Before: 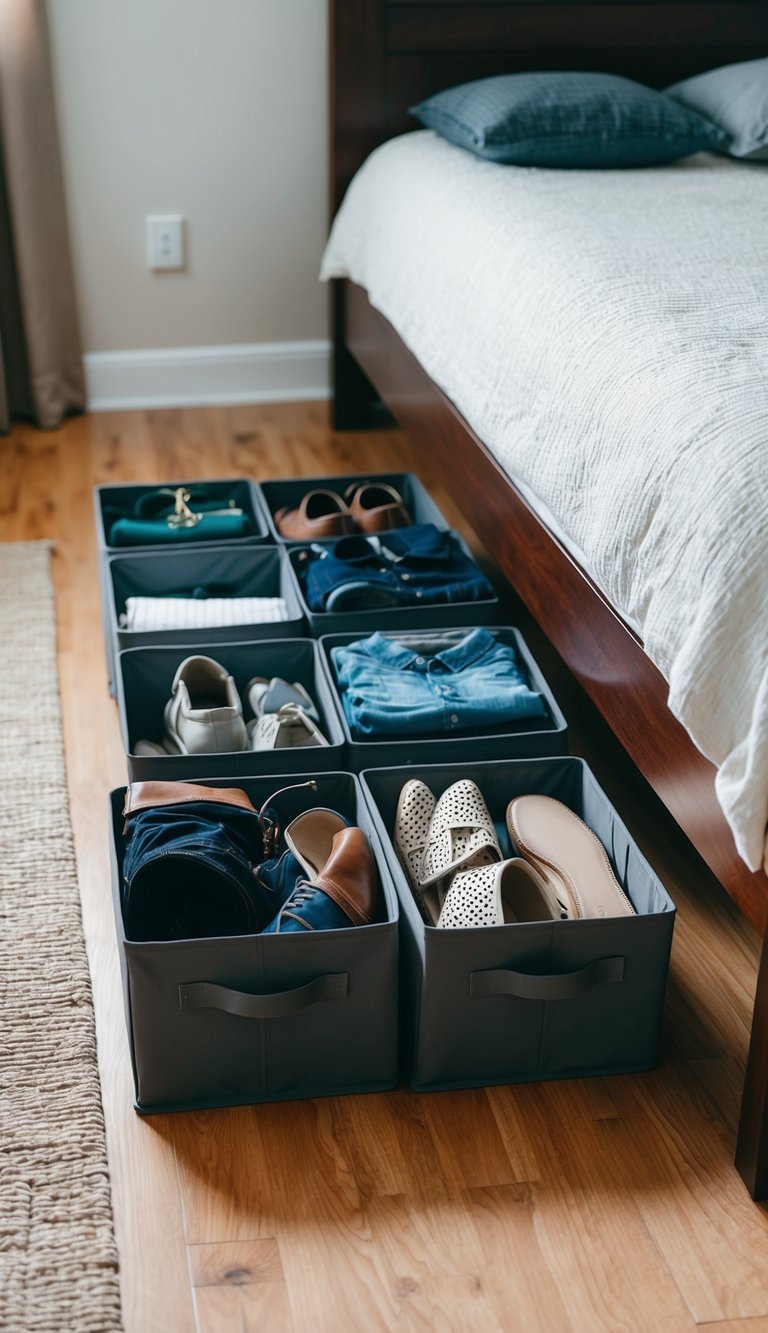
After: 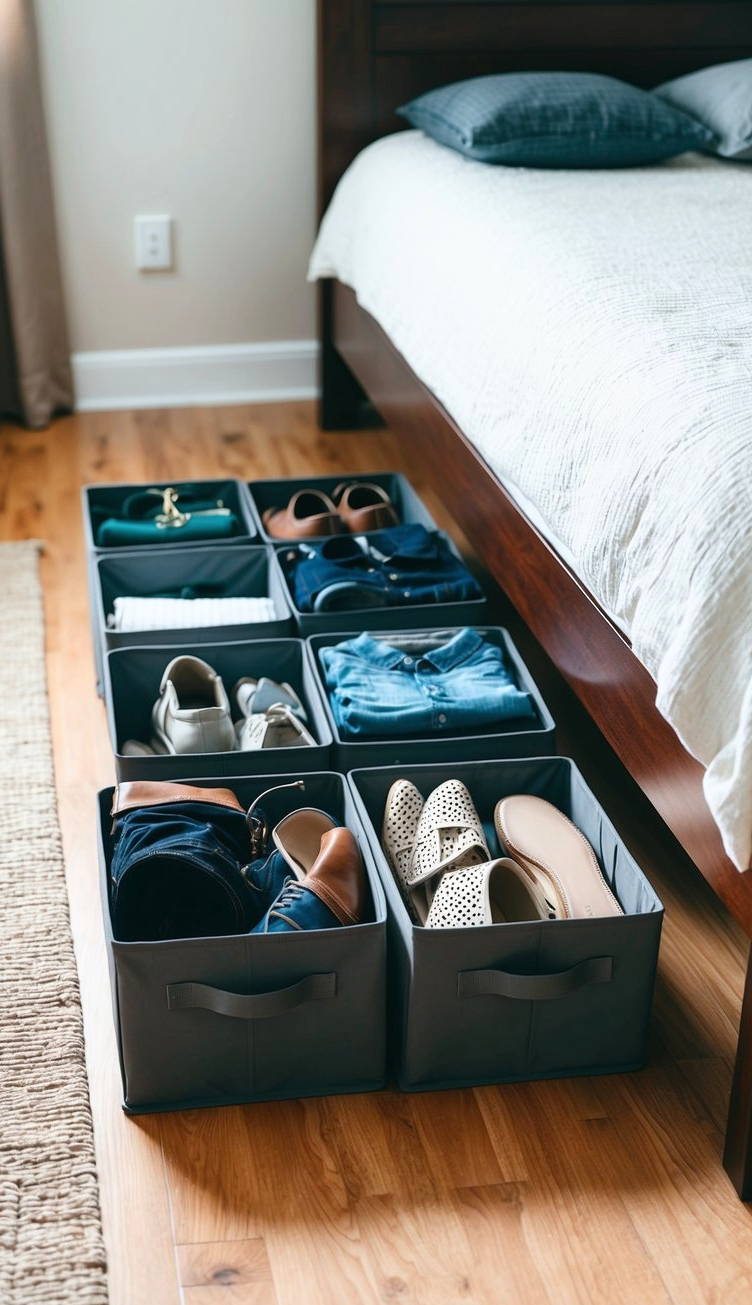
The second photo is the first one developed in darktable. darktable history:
crop: left 1.691%, right 0.289%, bottom 2.046%
base curve: curves: ch0 [(0, 0) (0.688, 0.865) (1, 1)]
